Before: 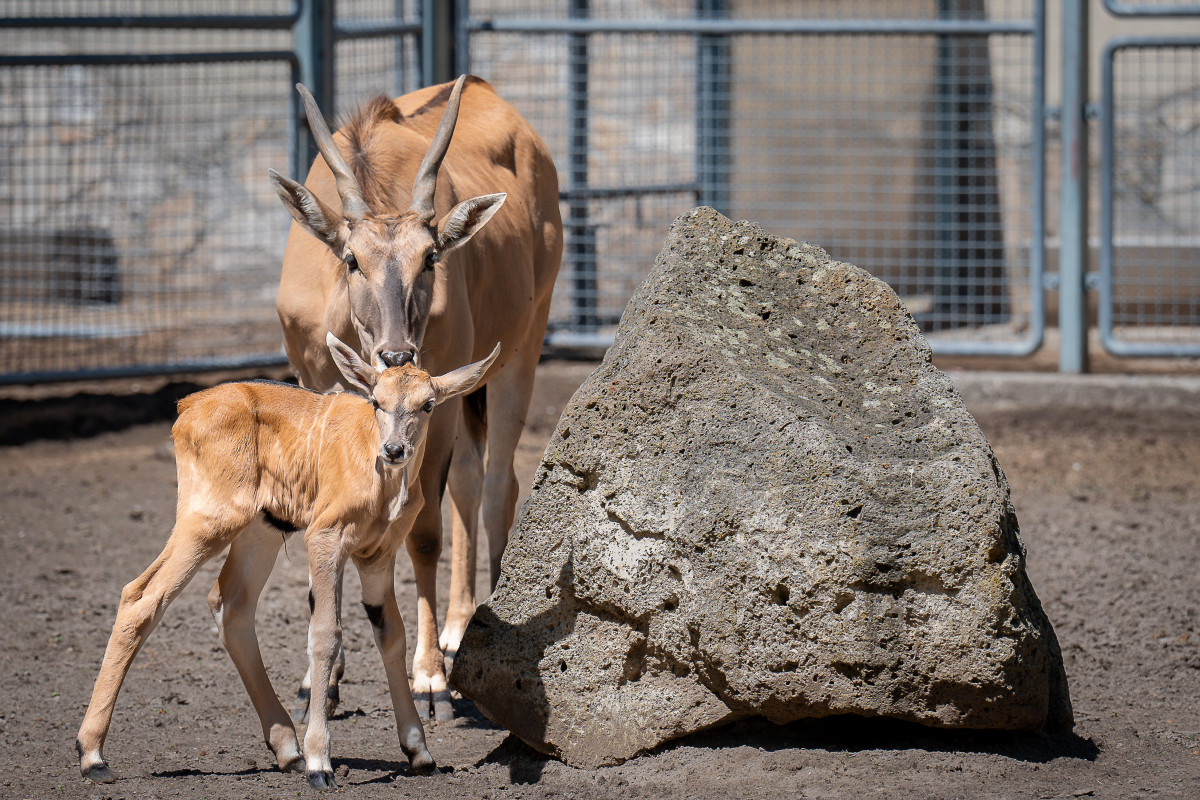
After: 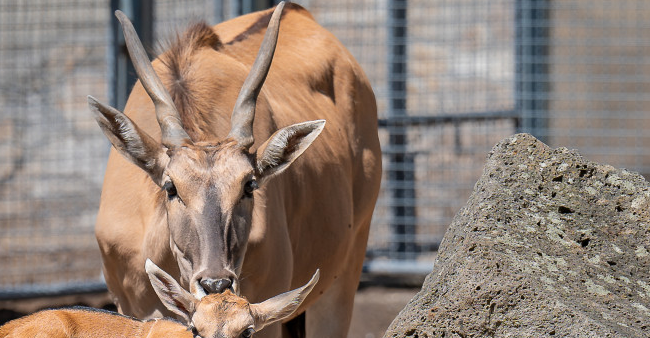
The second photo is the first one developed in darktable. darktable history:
crop: left 15.095%, top 9.207%, right 30.665%, bottom 48.456%
